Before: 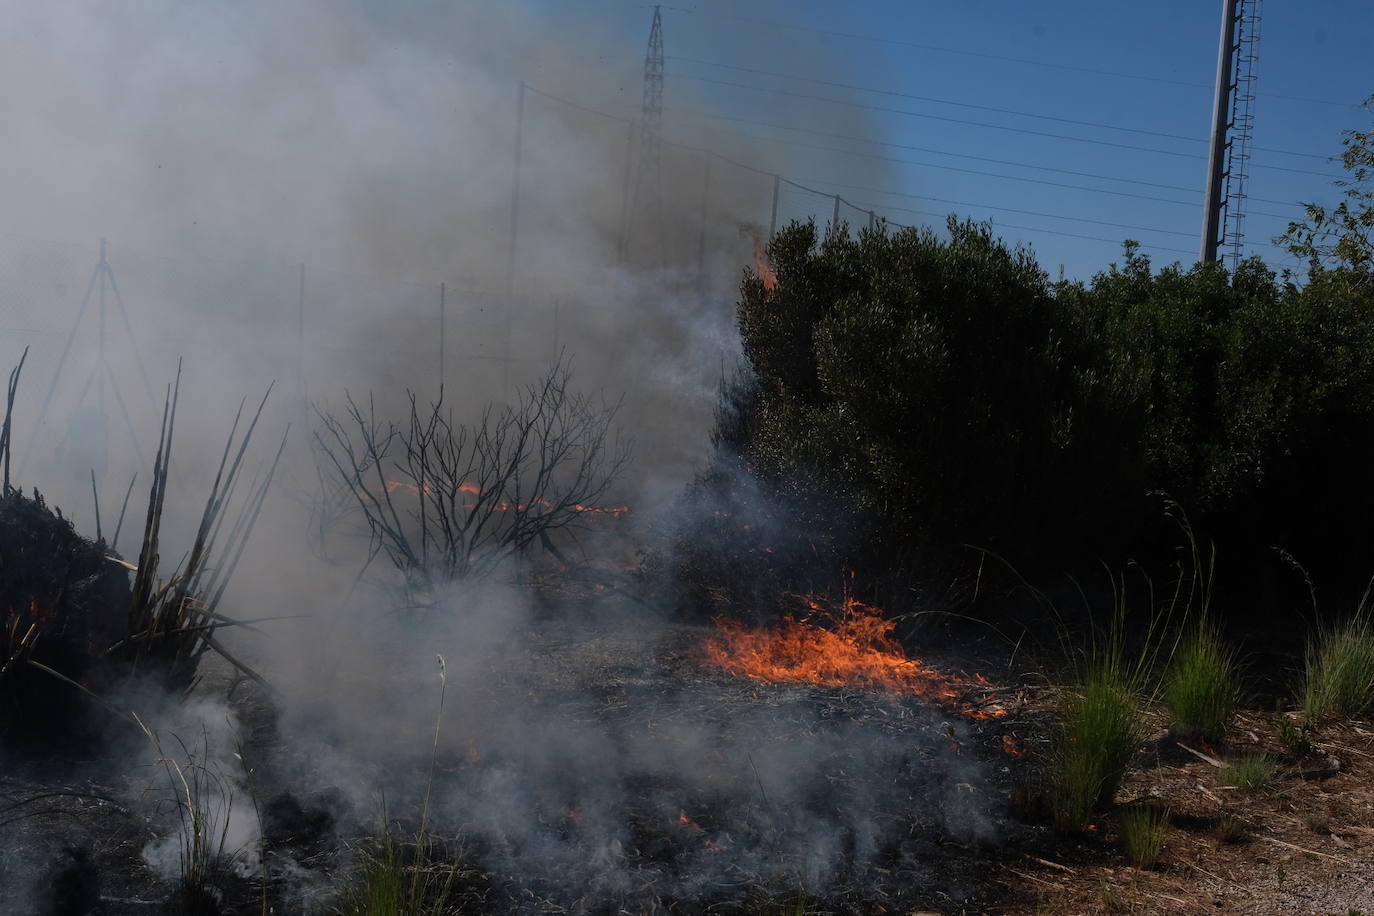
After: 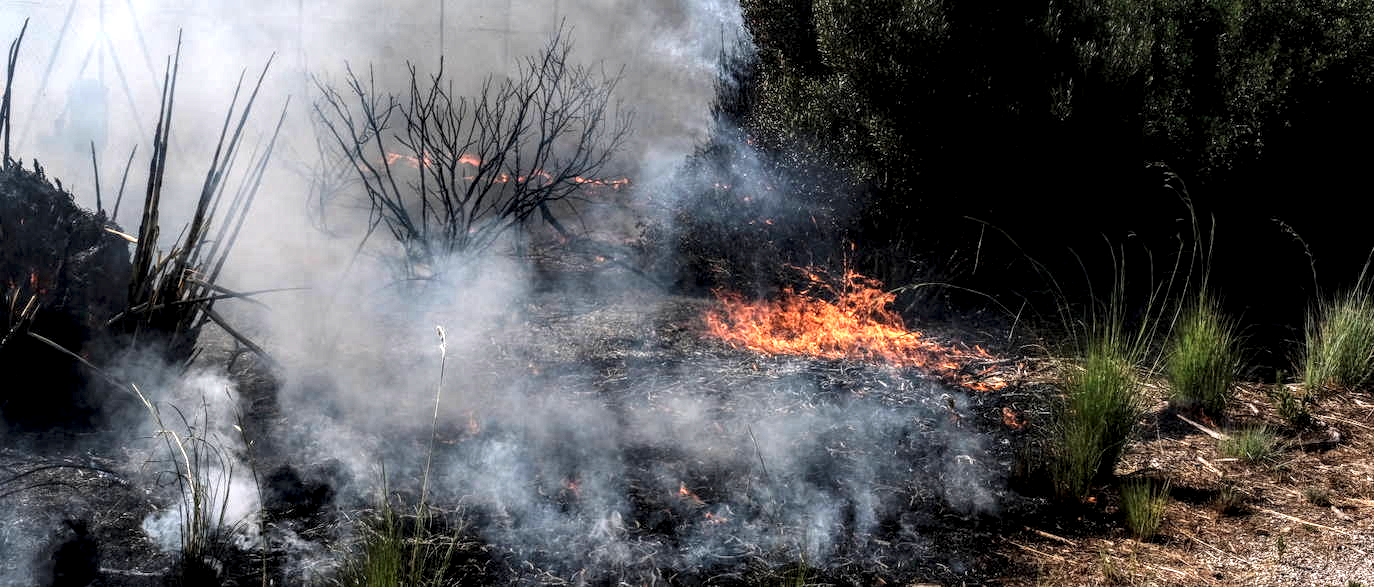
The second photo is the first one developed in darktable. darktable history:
crop and rotate: top 35.854%
local contrast: highlights 16%, detail 185%
exposure: black level correction 0, exposure 1.2 EV, compensate highlight preservation false
tone equalizer: -8 EV -0.378 EV, -7 EV -0.367 EV, -6 EV -0.365 EV, -5 EV -0.208 EV, -3 EV 0.244 EV, -2 EV 0.307 EV, -1 EV 0.391 EV, +0 EV 0.411 EV
